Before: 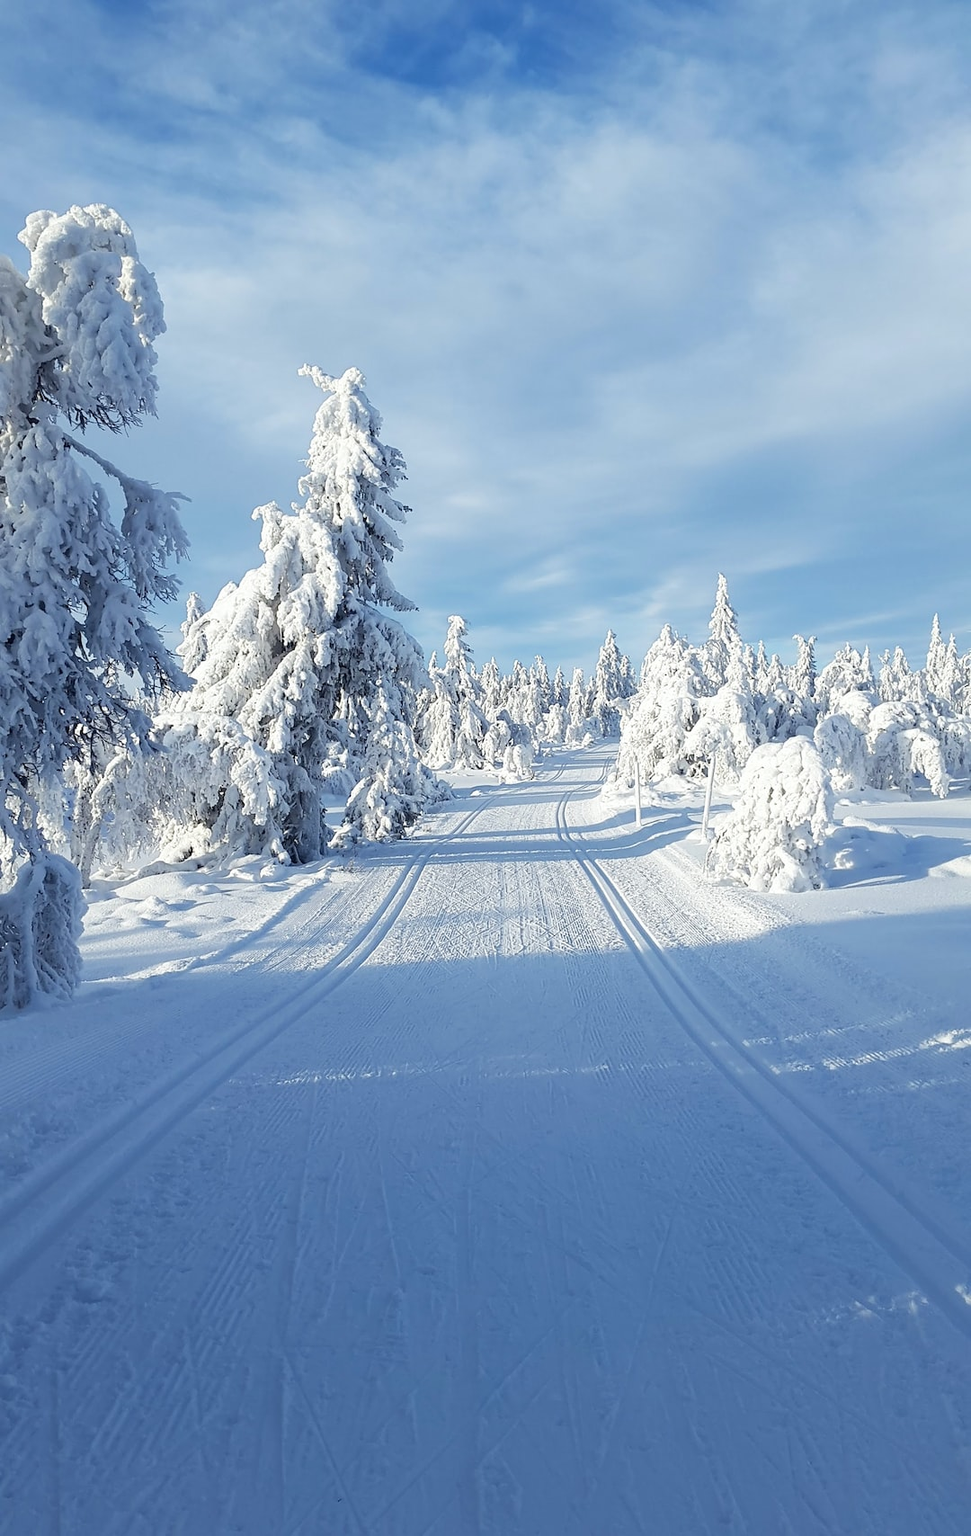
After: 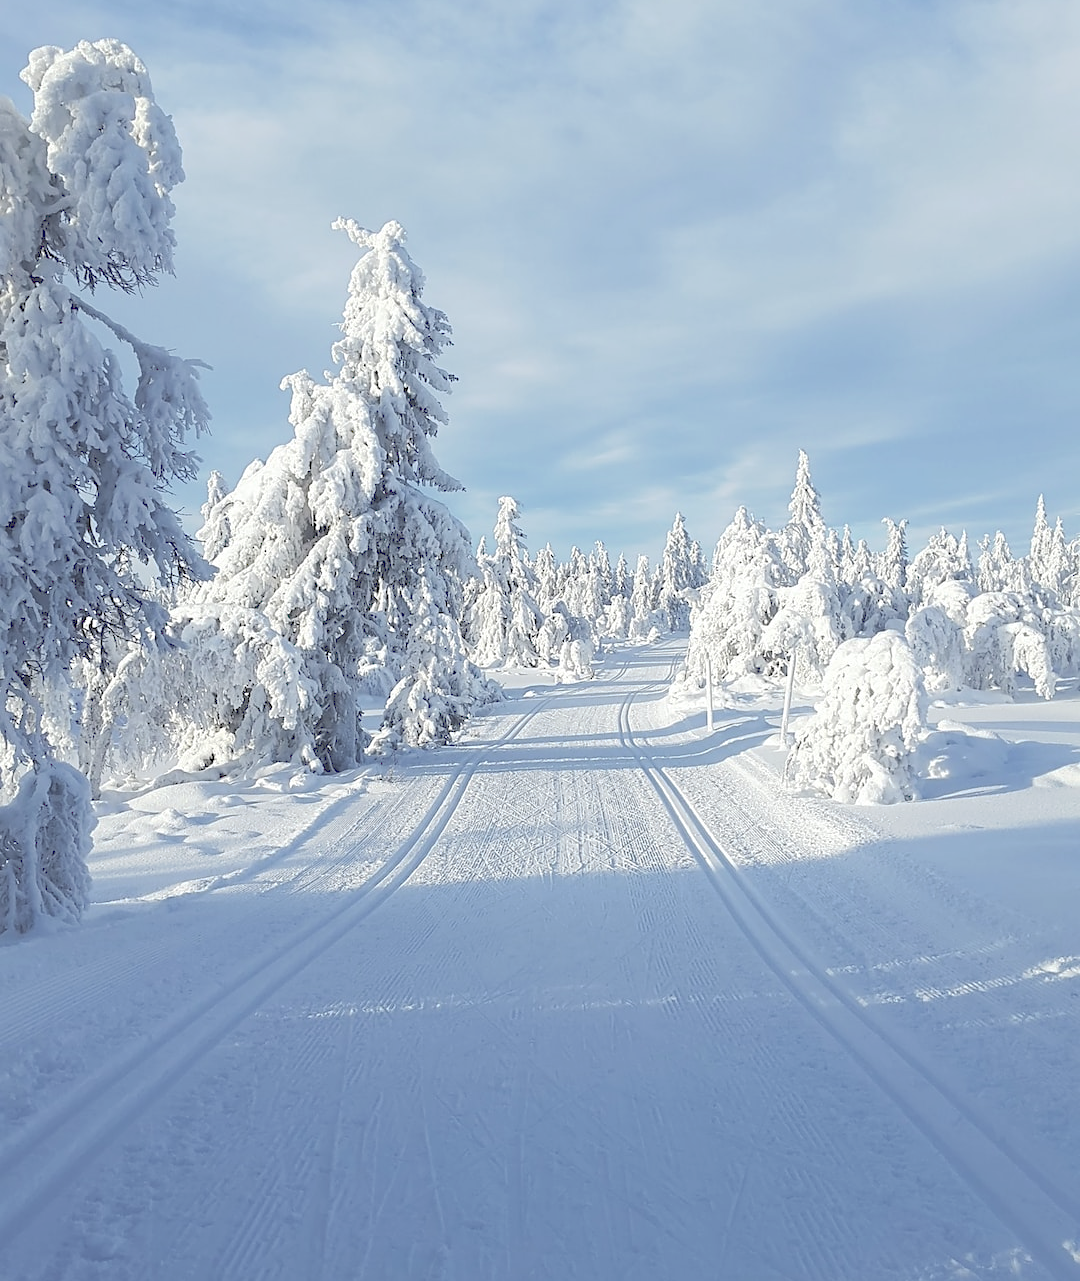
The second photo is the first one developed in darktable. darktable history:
crop: top 11.038%, bottom 13.962%
sharpen: amount 0.2
tone curve: curves: ch0 [(0, 0) (0.003, 0.238) (0.011, 0.238) (0.025, 0.242) (0.044, 0.256) (0.069, 0.277) (0.1, 0.294) (0.136, 0.315) (0.177, 0.345) (0.224, 0.379) (0.277, 0.419) (0.335, 0.463) (0.399, 0.511) (0.468, 0.566) (0.543, 0.627) (0.623, 0.687) (0.709, 0.75) (0.801, 0.824) (0.898, 0.89) (1, 1)], preserve colors none
